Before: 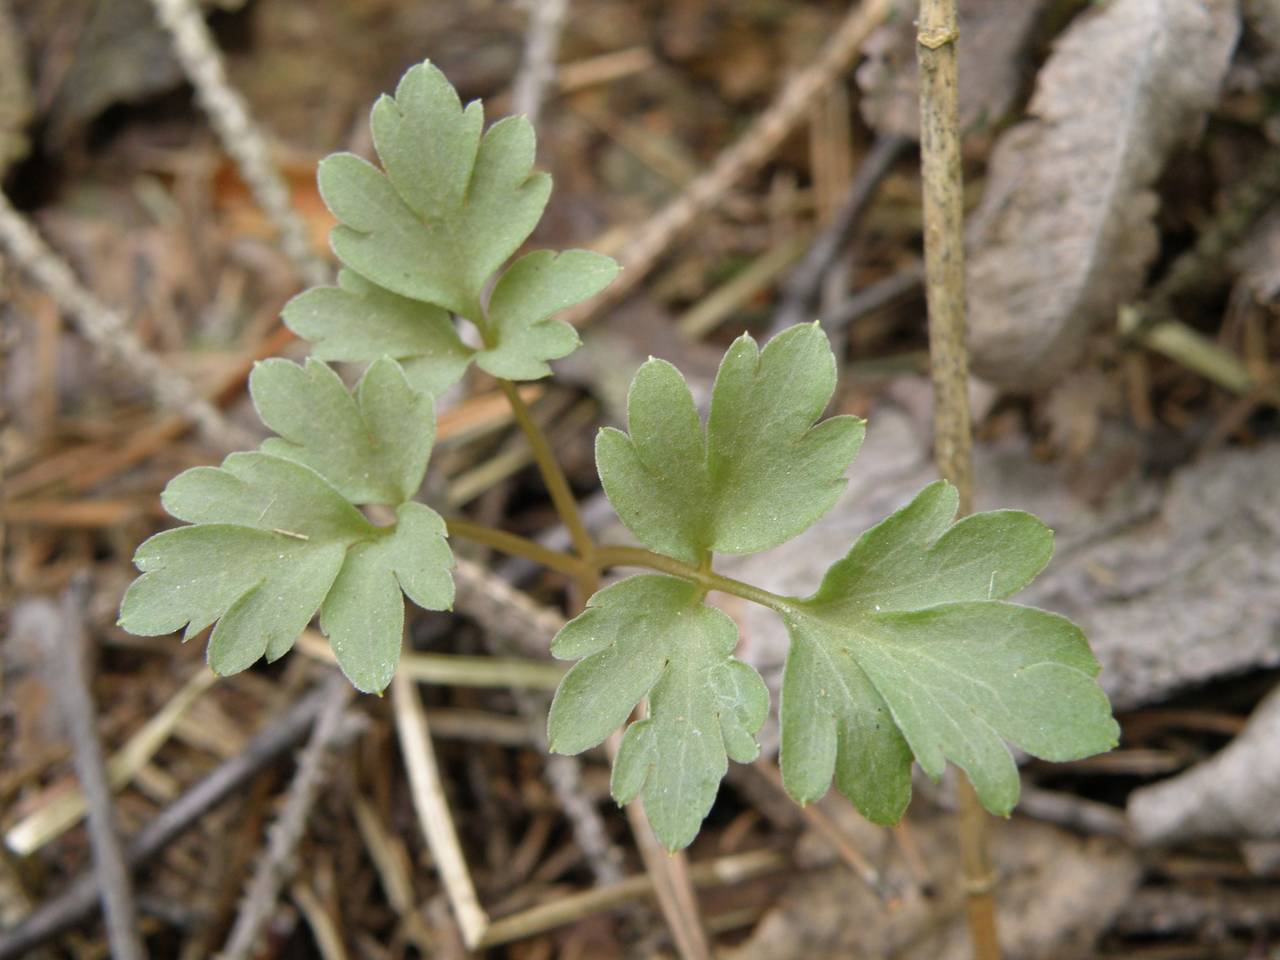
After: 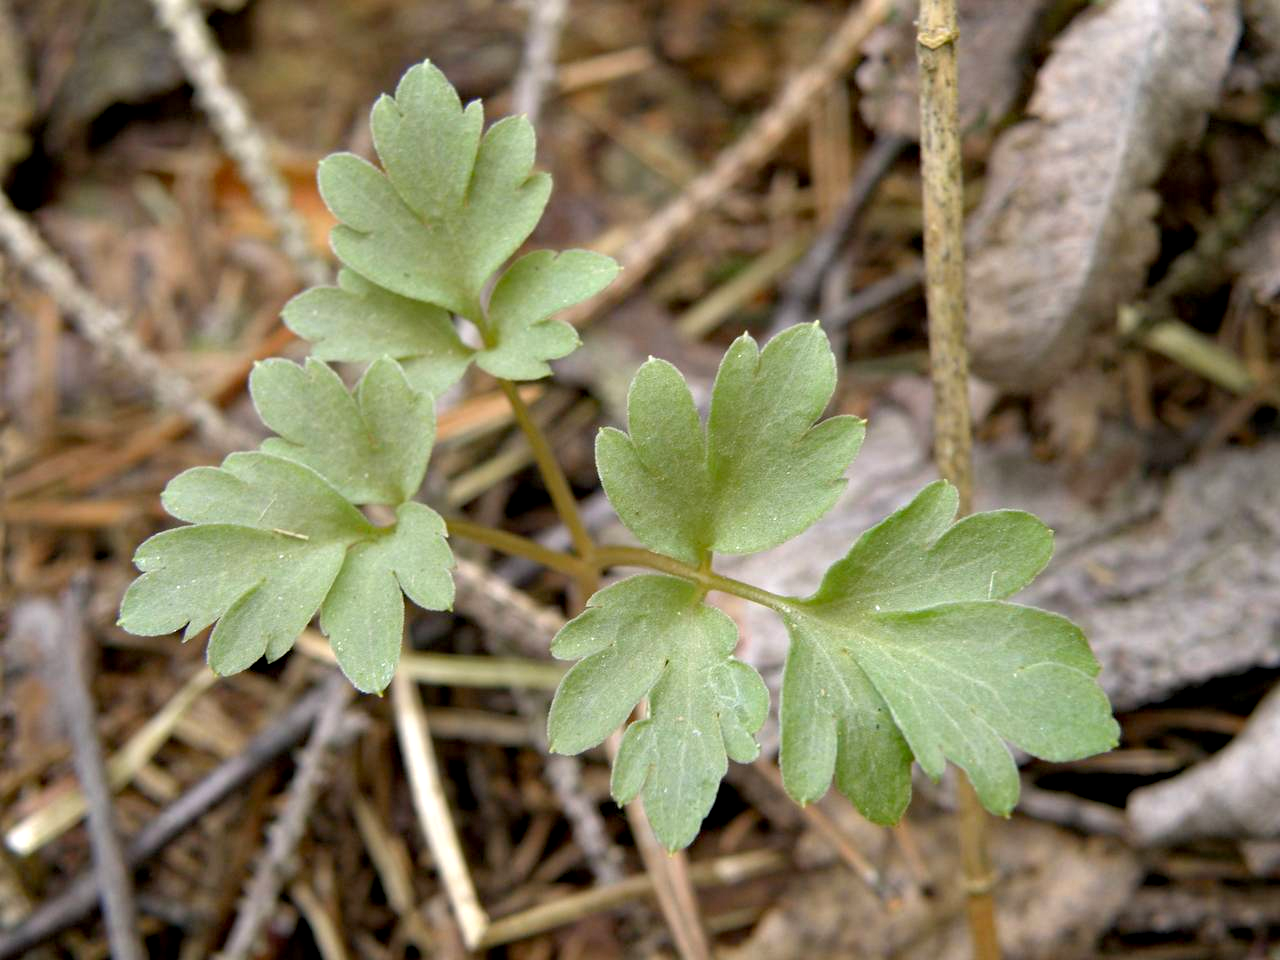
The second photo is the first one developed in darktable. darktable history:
haze removal: compatibility mode true, adaptive false
exposure: black level correction 0.005, exposure 0.286 EV, compensate highlight preservation false
